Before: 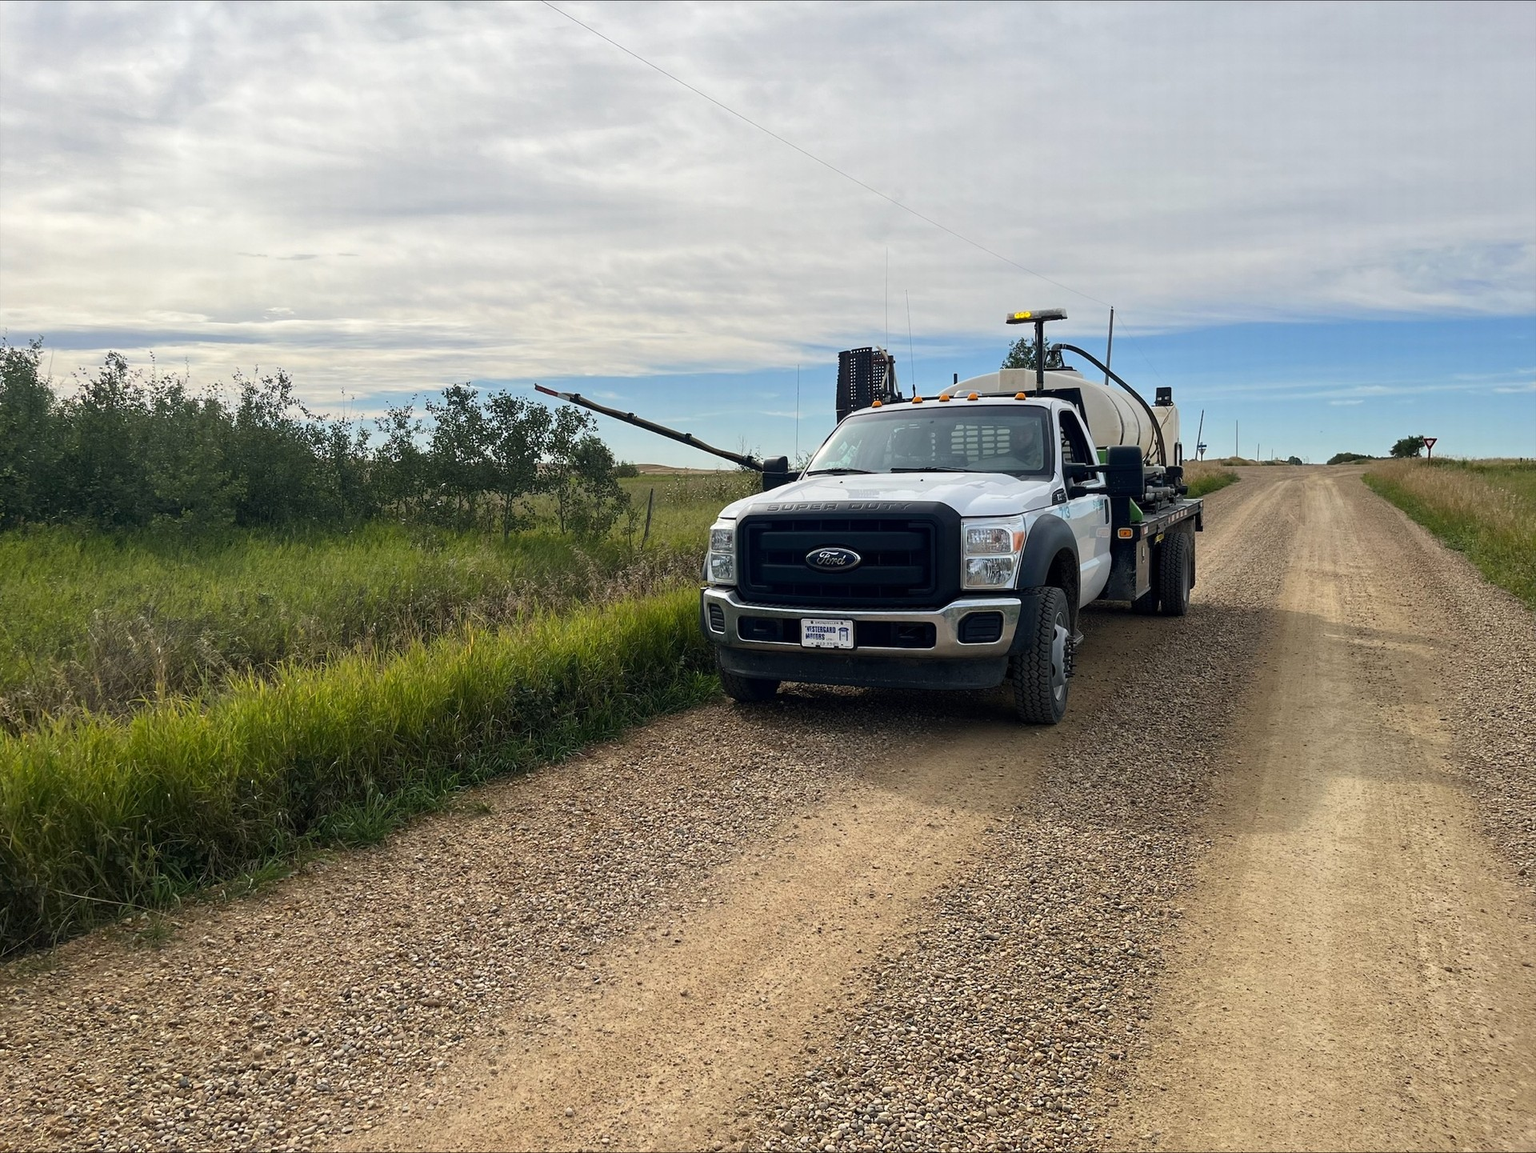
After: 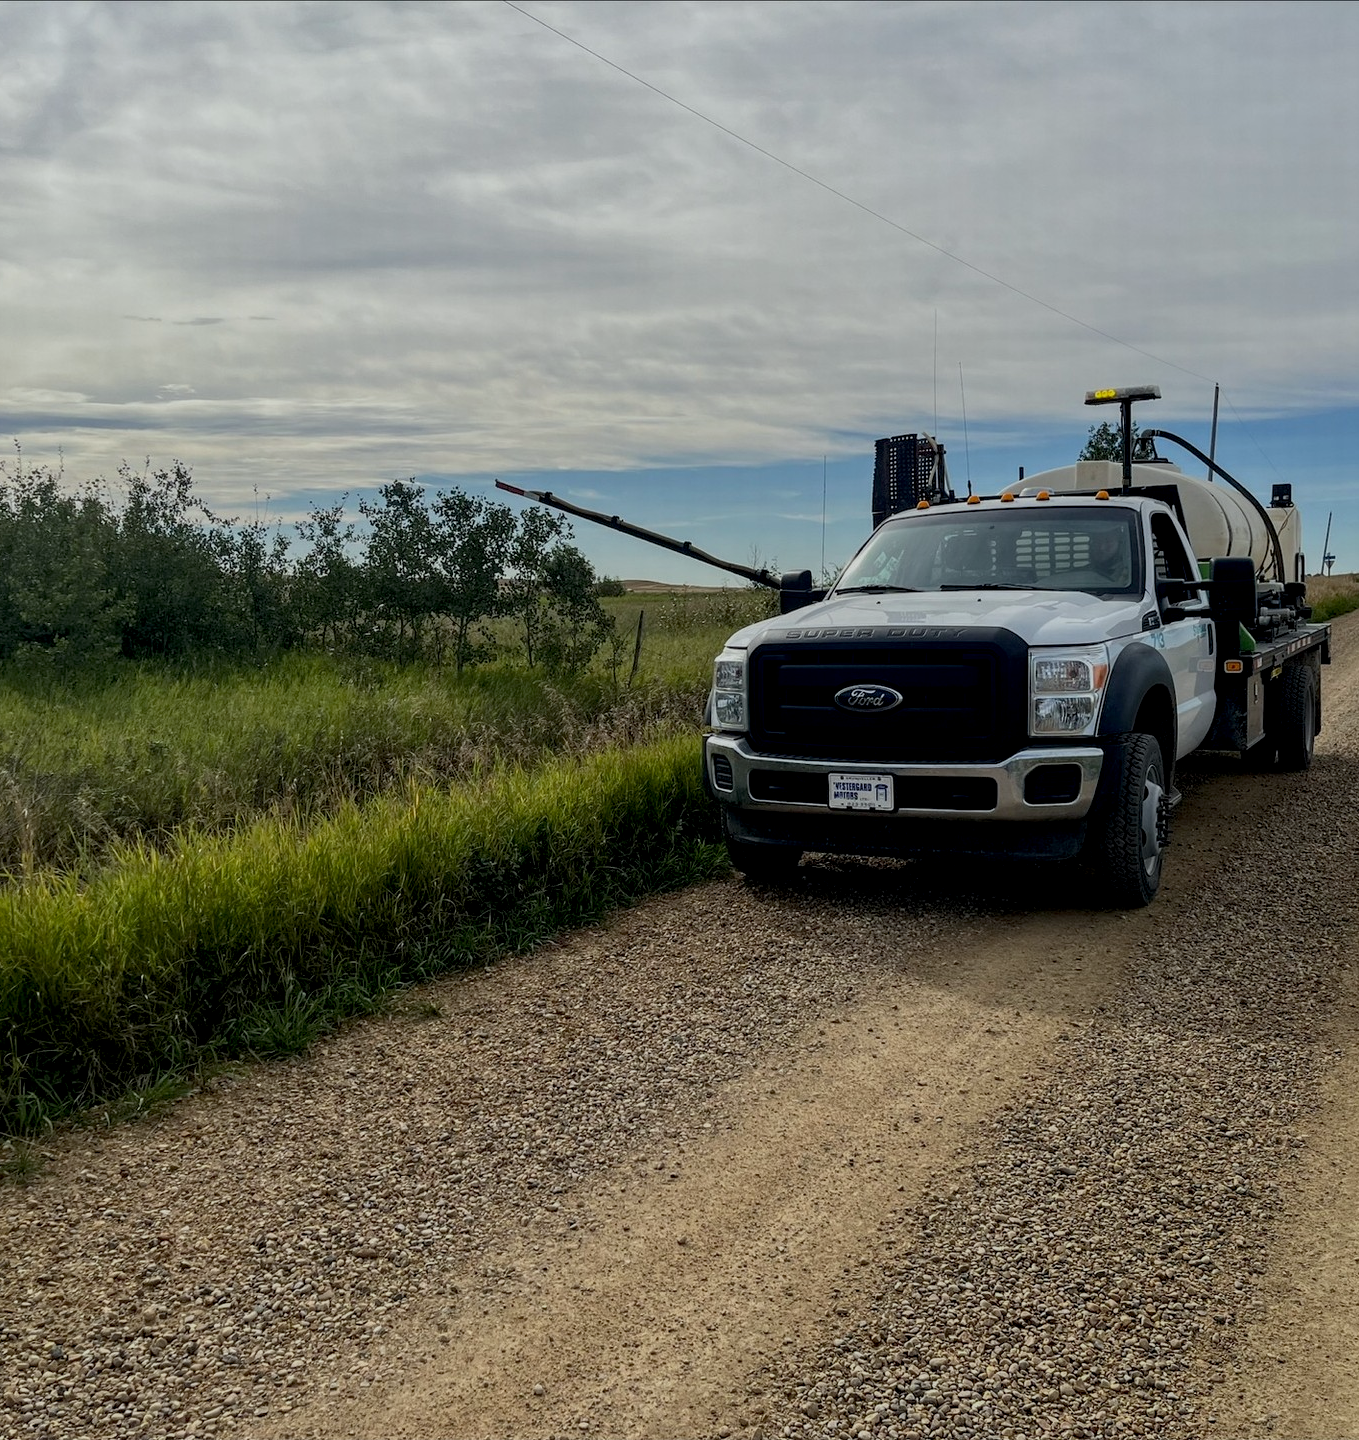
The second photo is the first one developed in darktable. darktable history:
crop and rotate: left 9.061%, right 20.142%
white balance: red 0.978, blue 0.999
exposure: black level correction 0.009, exposure -0.637 EV, compensate highlight preservation false
local contrast: on, module defaults
